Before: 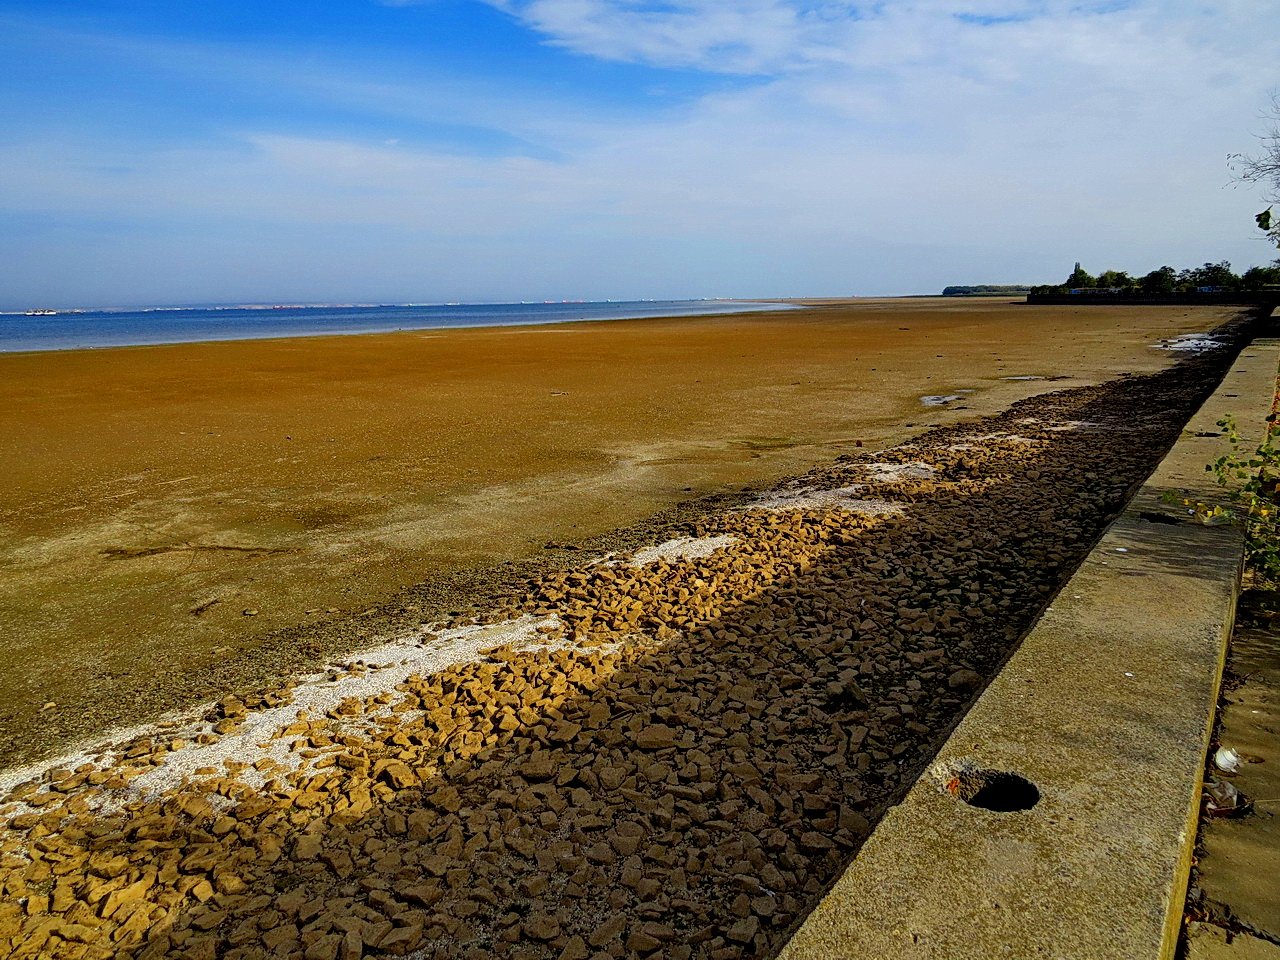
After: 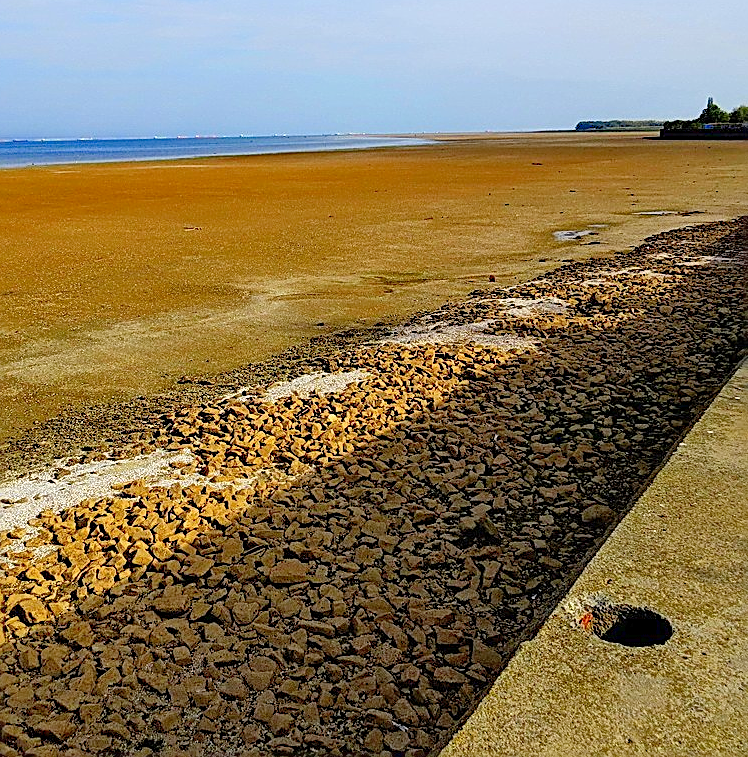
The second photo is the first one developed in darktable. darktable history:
crop and rotate: left 28.677%, top 17.242%, right 12.817%, bottom 3.815%
levels: levels [0, 0.43, 0.984]
sharpen: on, module defaults
